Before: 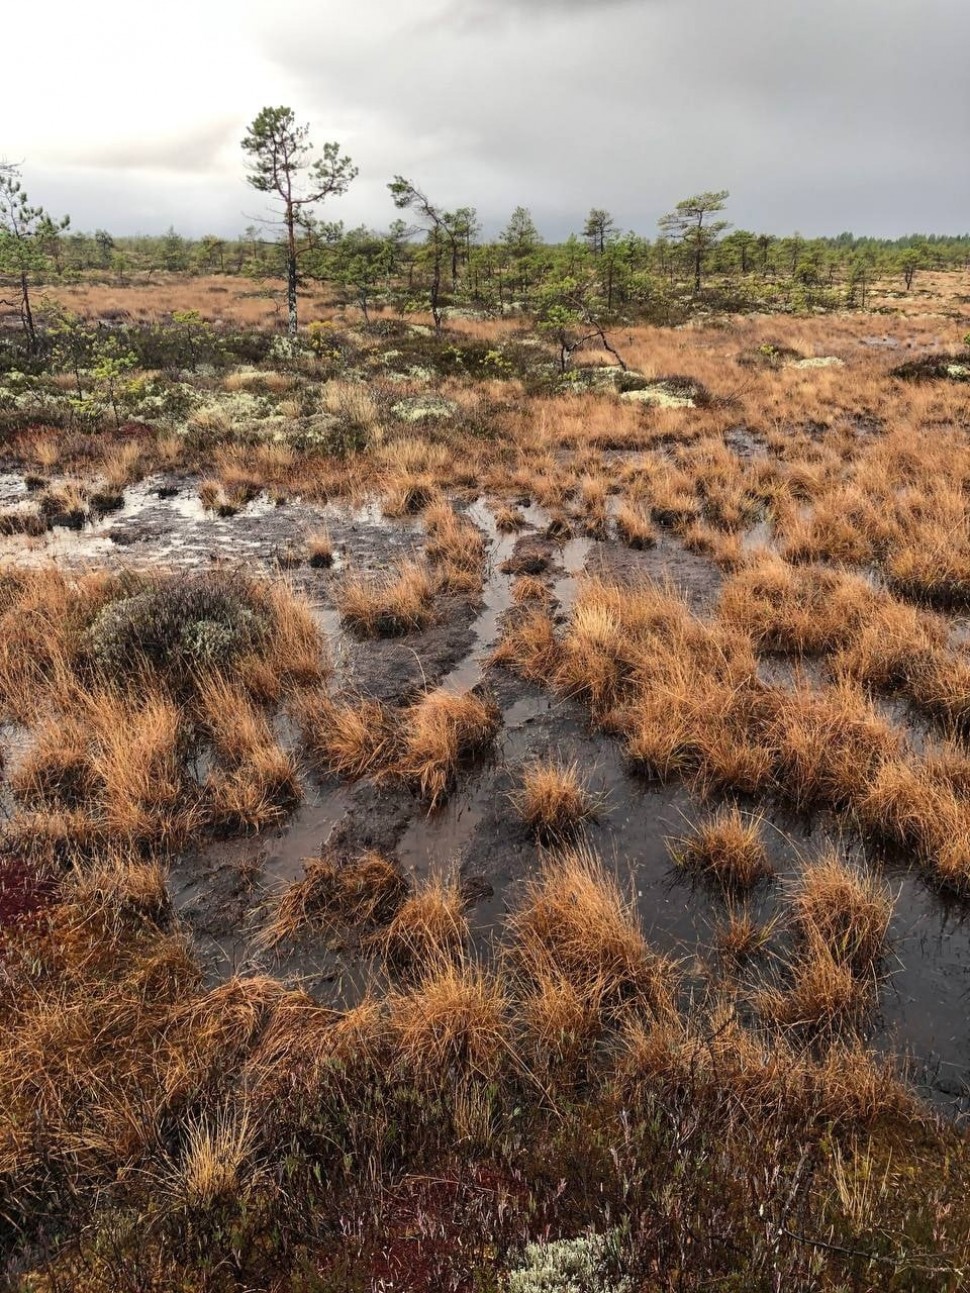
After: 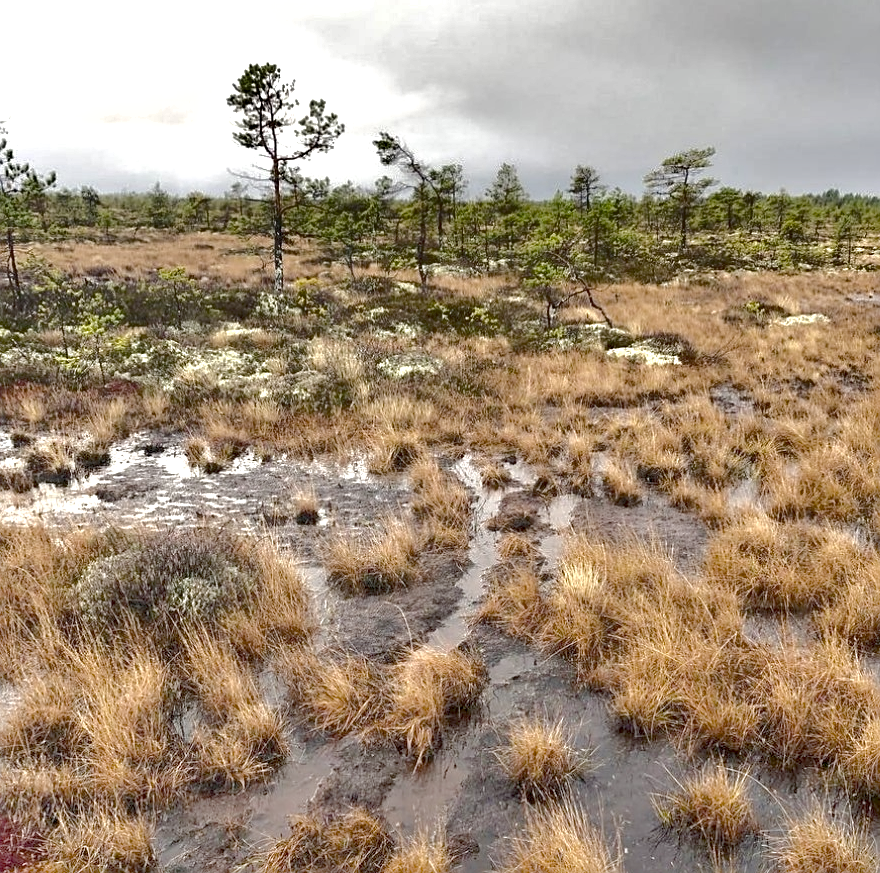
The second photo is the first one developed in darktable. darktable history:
sharpen: on, module defaults
crop: left 1.509%, top 3.452%, right 7.696%, bottom 28.452%
exposure: exposure -0.242 EV
color balance rgb: linear chroma grading › global chroma 50%, perceptual saturation grading › global saturation 2.34%, global vibrance 6.64%, contrast 12.71%
shadows and highlights: radius 171.16, shadows 27, white point adjustment 3.13, highlights -67.95, soften with gaussian
tone curve: curves: ch0 [(0, 0) (0.077, 0.082) (0.765, 0.73) (1, 1)]
contrast equalizer: y [[0.536, 0.565, 0.581, 0.516, 0.52, 0.491], [0.5 ×6], [0.5 ×6], [0 ×6], [0 ×6]]
rgb curve: curves: ch0 [(0, 0) (0.175, 0.154) (0.785, 0.663) (1, 1)]
